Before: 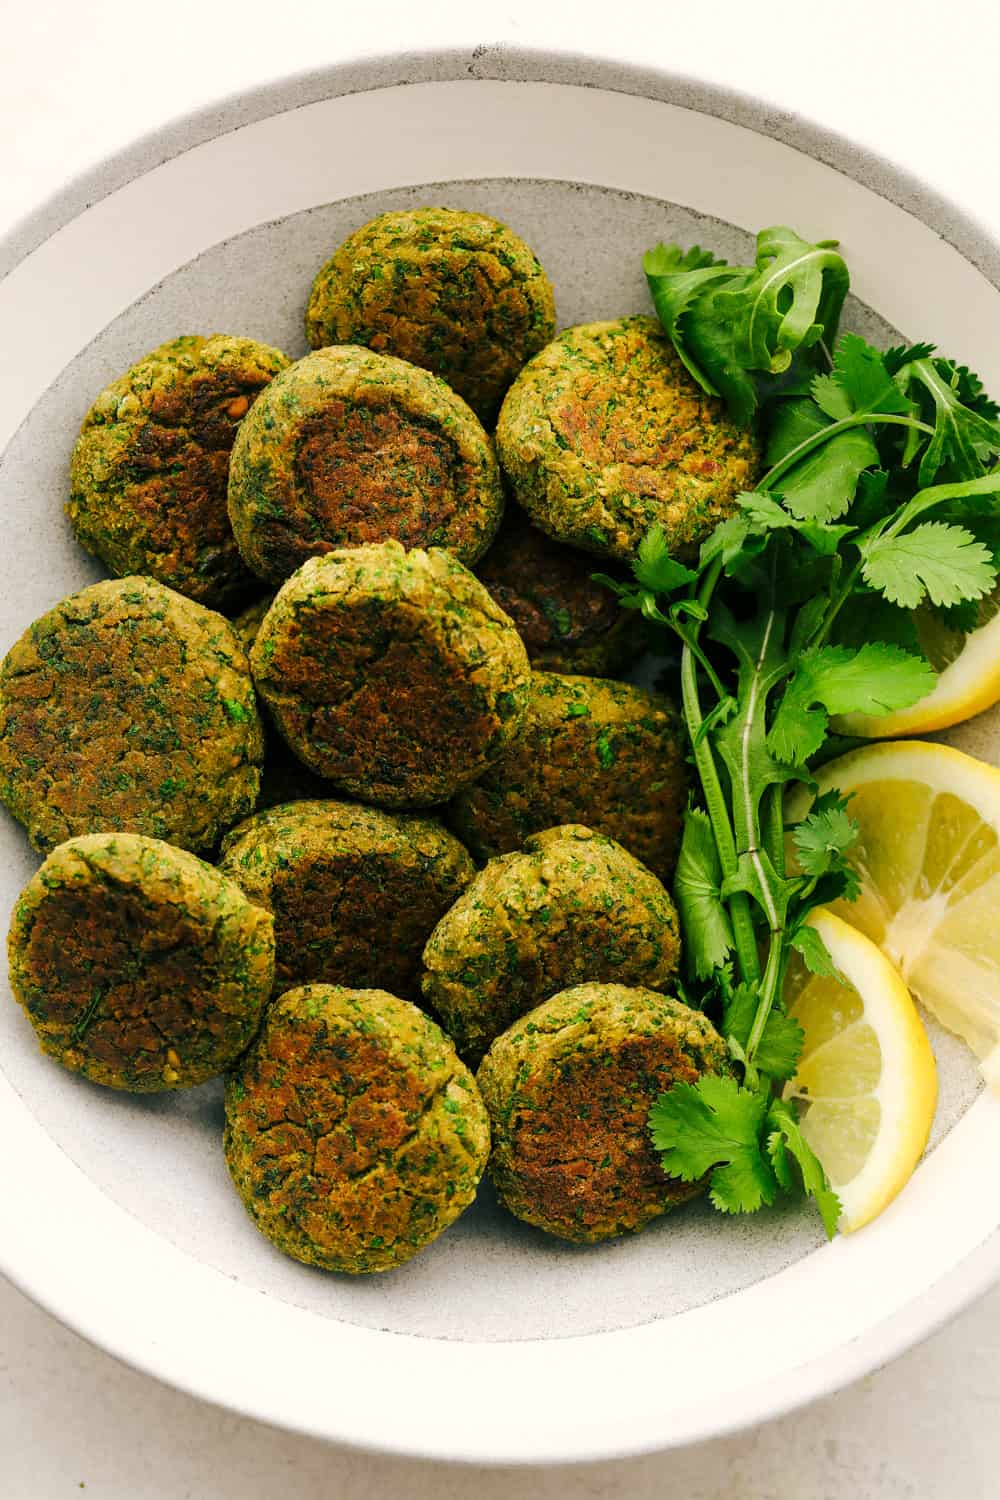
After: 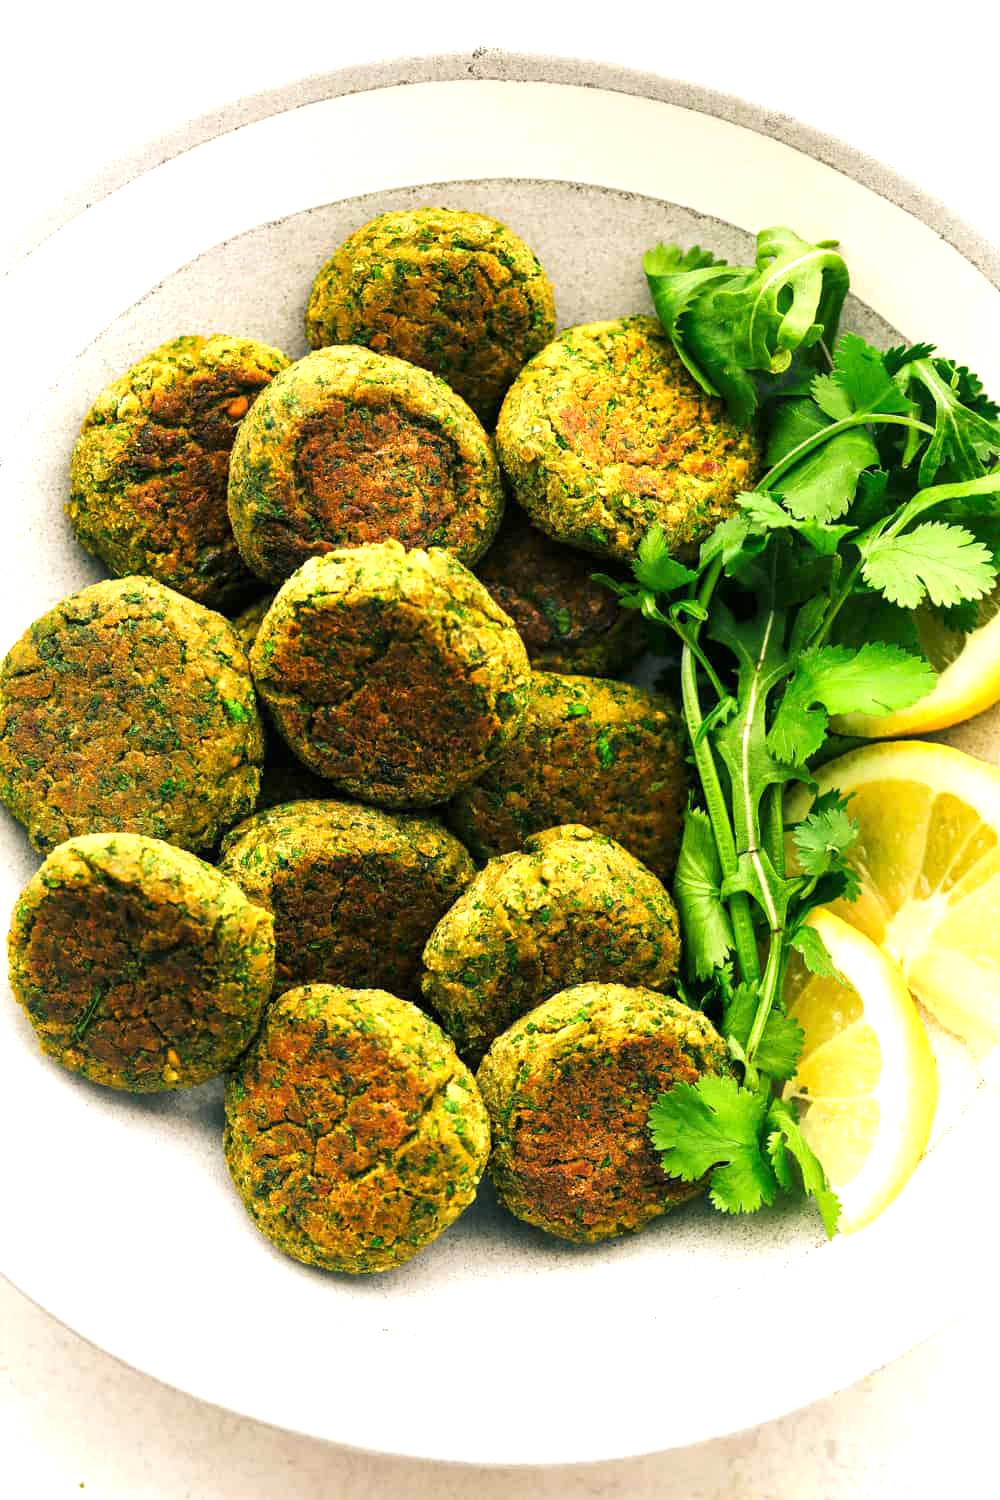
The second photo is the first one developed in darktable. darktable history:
exposure: exposure 0.924 EV, compensate exposure bias true, compensate highlight preservation false
